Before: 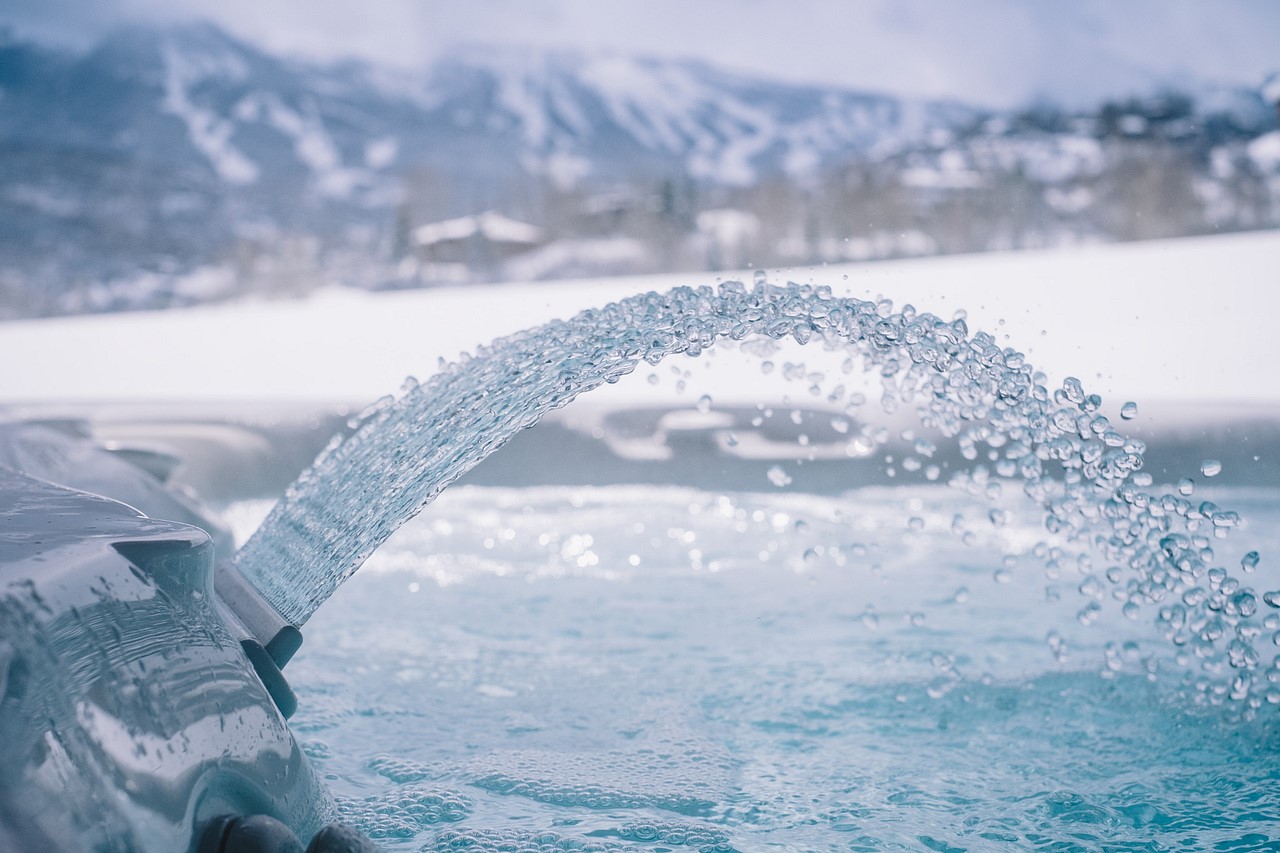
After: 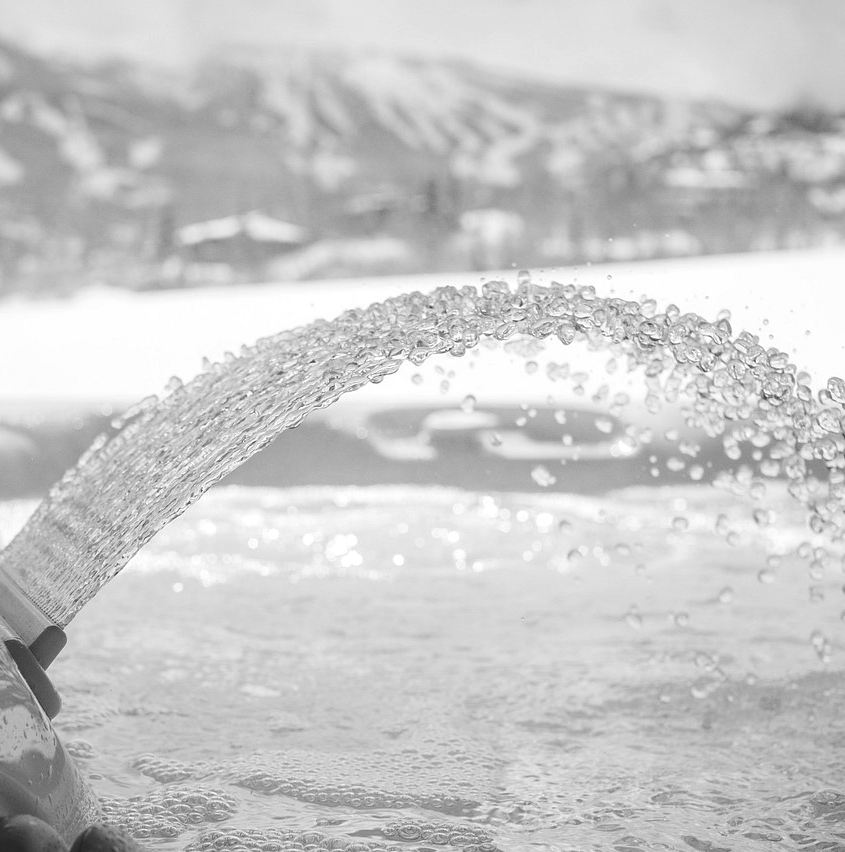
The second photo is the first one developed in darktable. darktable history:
color calibration: output gray [0.22, 0.42, 0.37, 0], gray › normalize channels true, illuminant same as pipeline (D50), adaptation XYZ, x 0.346, y 0.359, gamut compression 0
exposure: exposure 0.29 EV, compensate highlight preservation false
crop and rotate: left 18.442%, right 15.508%
